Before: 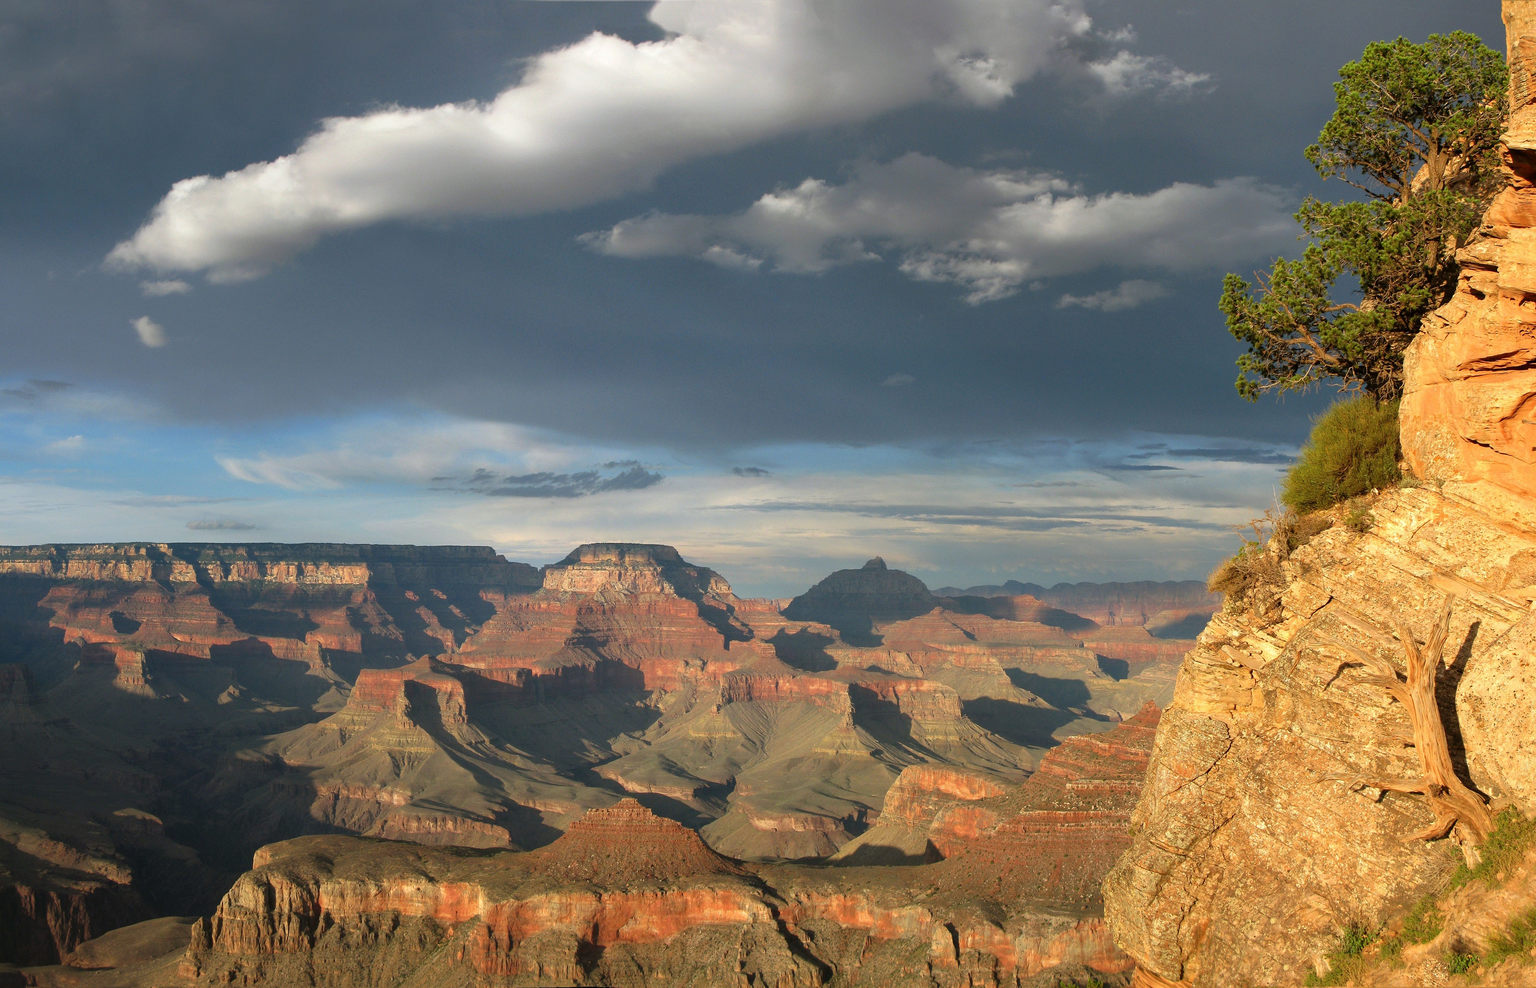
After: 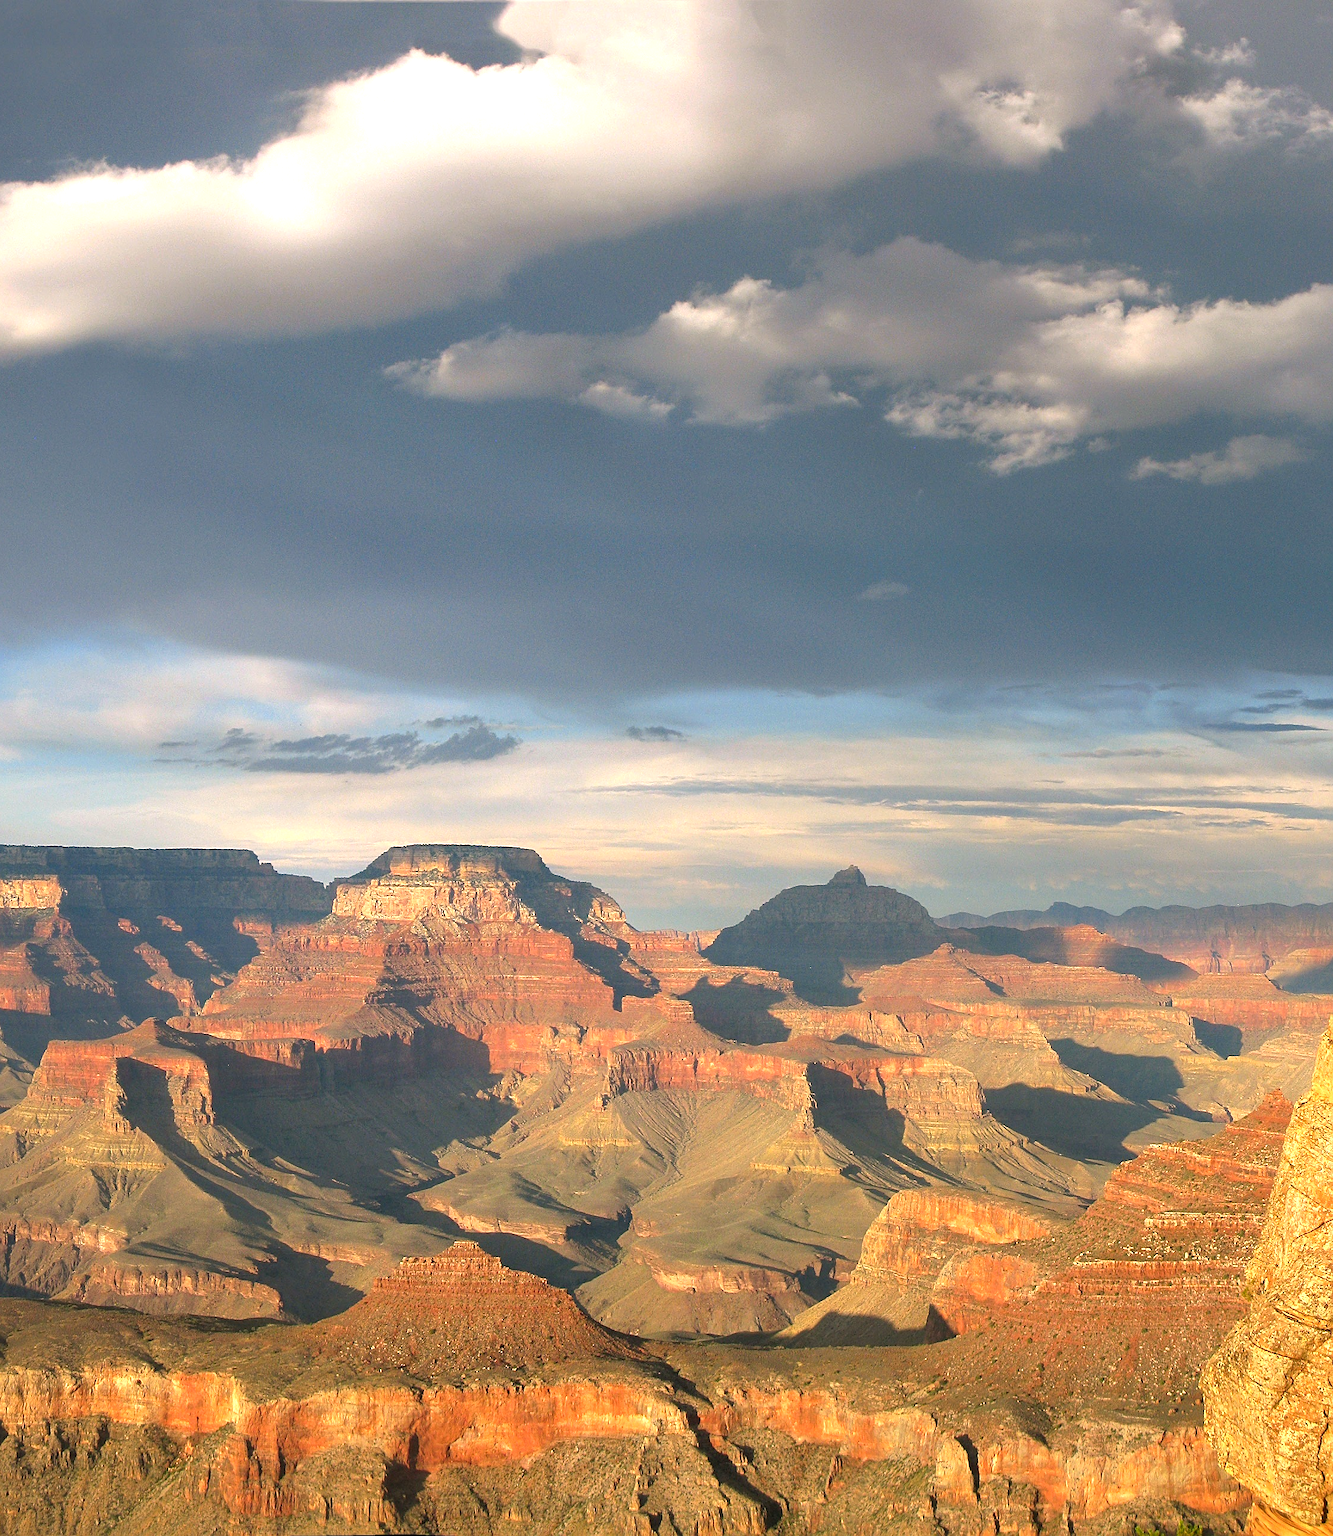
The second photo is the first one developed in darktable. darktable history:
color balance rgb: highlights gain › chroma 3.085%, highlights gain › hue 54.32°, perceptual saturation grading › global saturation 0.367%, global vibrance 20%
crop: left 21.456%, right 22.65%
sharpen: on, module defaults
exposure: black level correction 0, exposure 0.698 EV, compensate highlight preservation false
